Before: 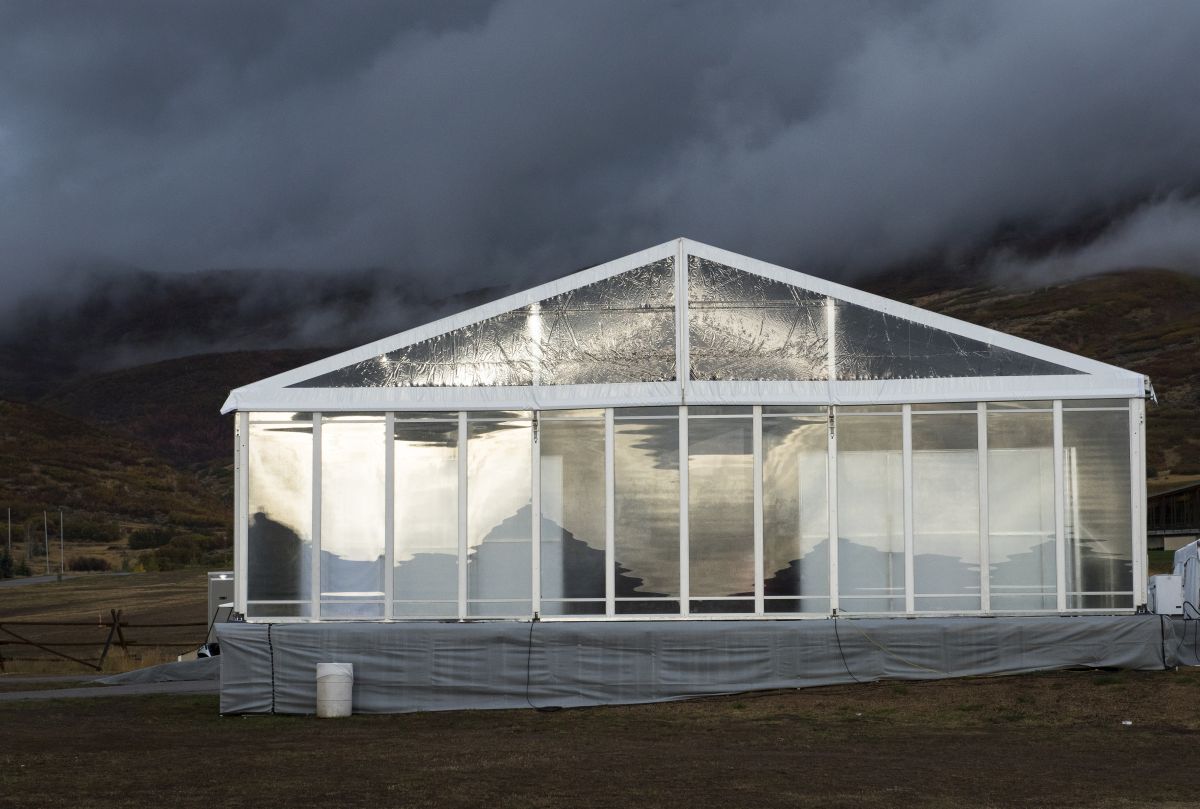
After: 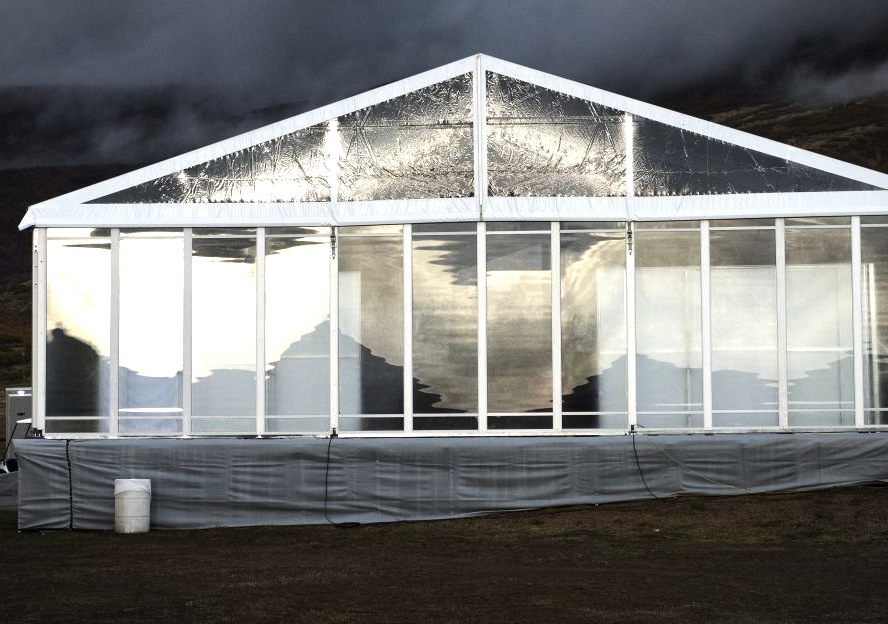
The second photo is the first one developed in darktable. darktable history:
crop: left 16.871%, top 22.857%, right 9.116%
tone equalizer: -8 EV -0.75 EV, -7 EV -0.7 EV, -6 EV -0.6 EV, -5 EV -0.4 EV, -3 EV 0.4 EV, -2 EV 0.6 EV, -1 EV 0.7 EV, +0 EV 0.75 EV, edges refinement/feathering 500, mask exposure compensation -1.57 EV, preserve details no
vignetting: fall-off start 100%, brightness -0.282, width/height ratio 1.31
